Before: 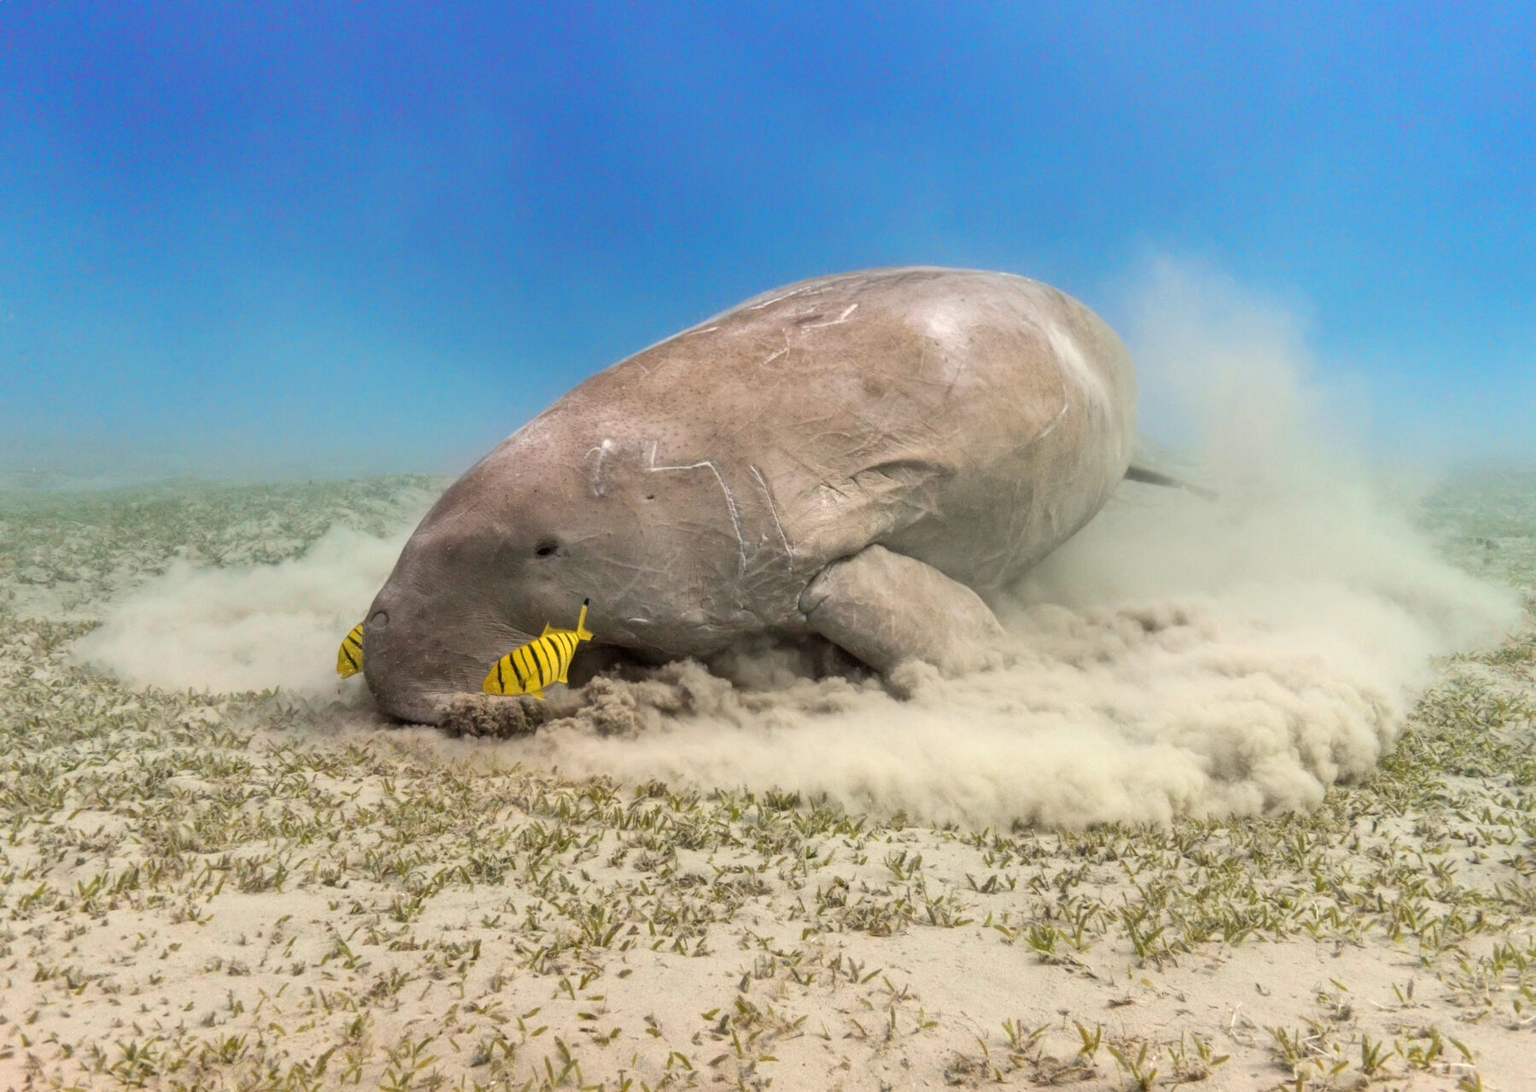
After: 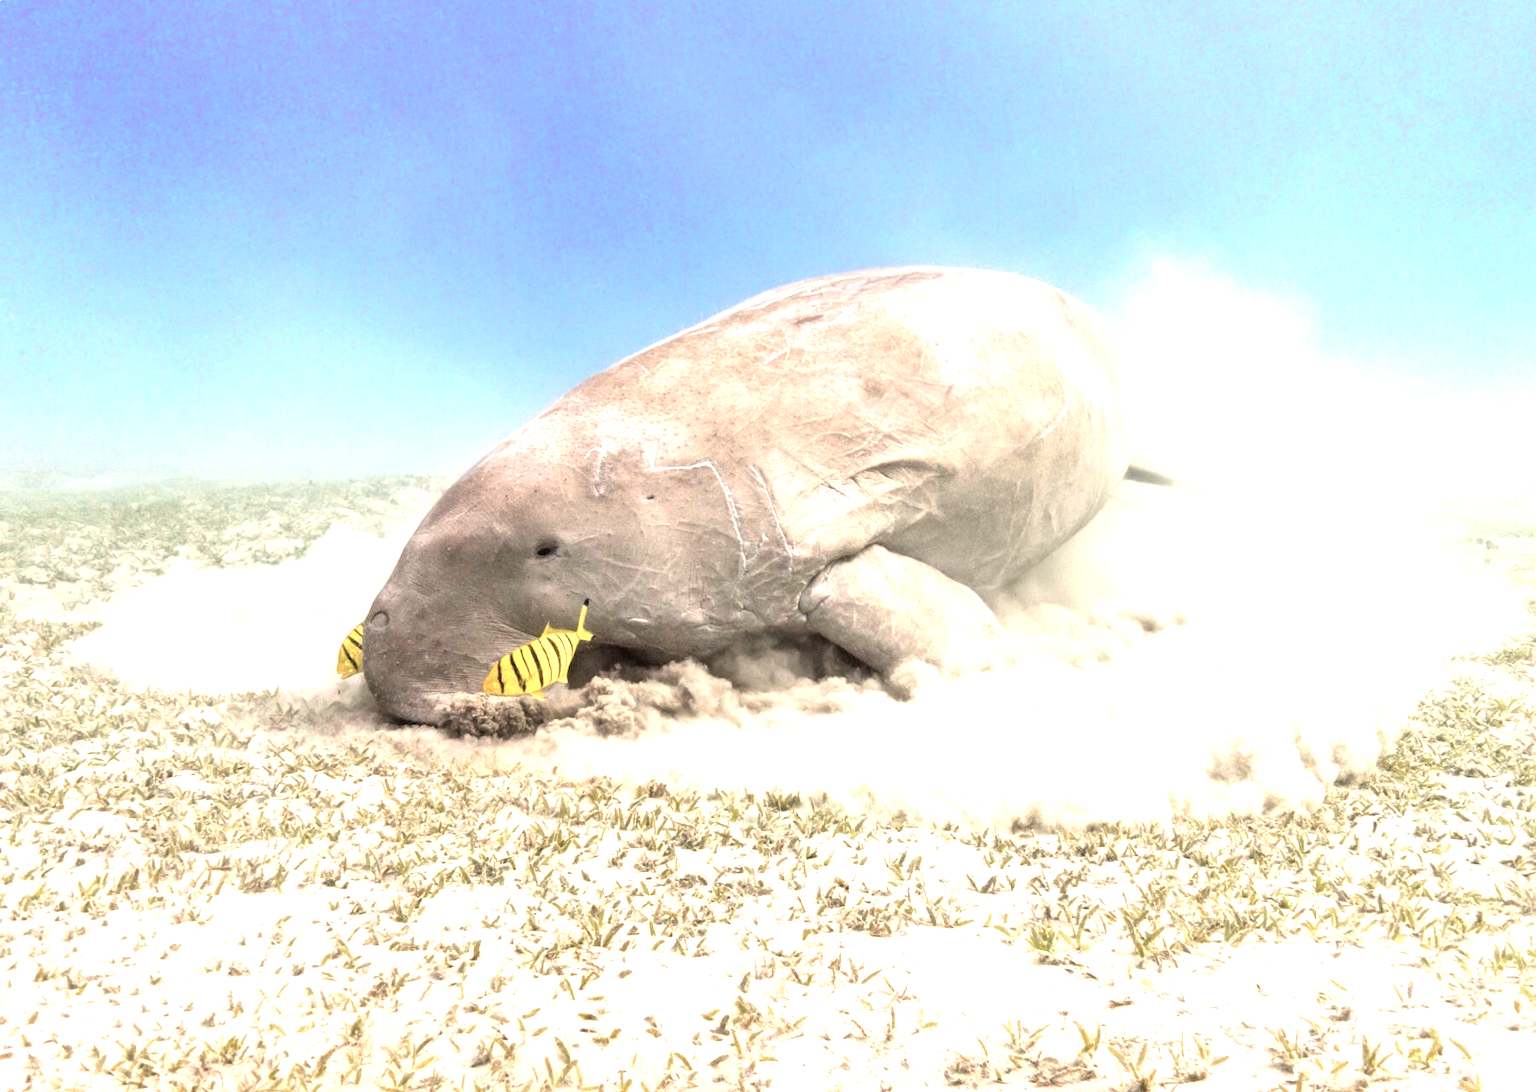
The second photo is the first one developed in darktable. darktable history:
color correction: highlights a* 5.59, highlights b* 5.24, saturation 0.68
exposure: black level correction 0, exposure 1.45 EV, compensate exposure bias true, compensate highlight preservation false
